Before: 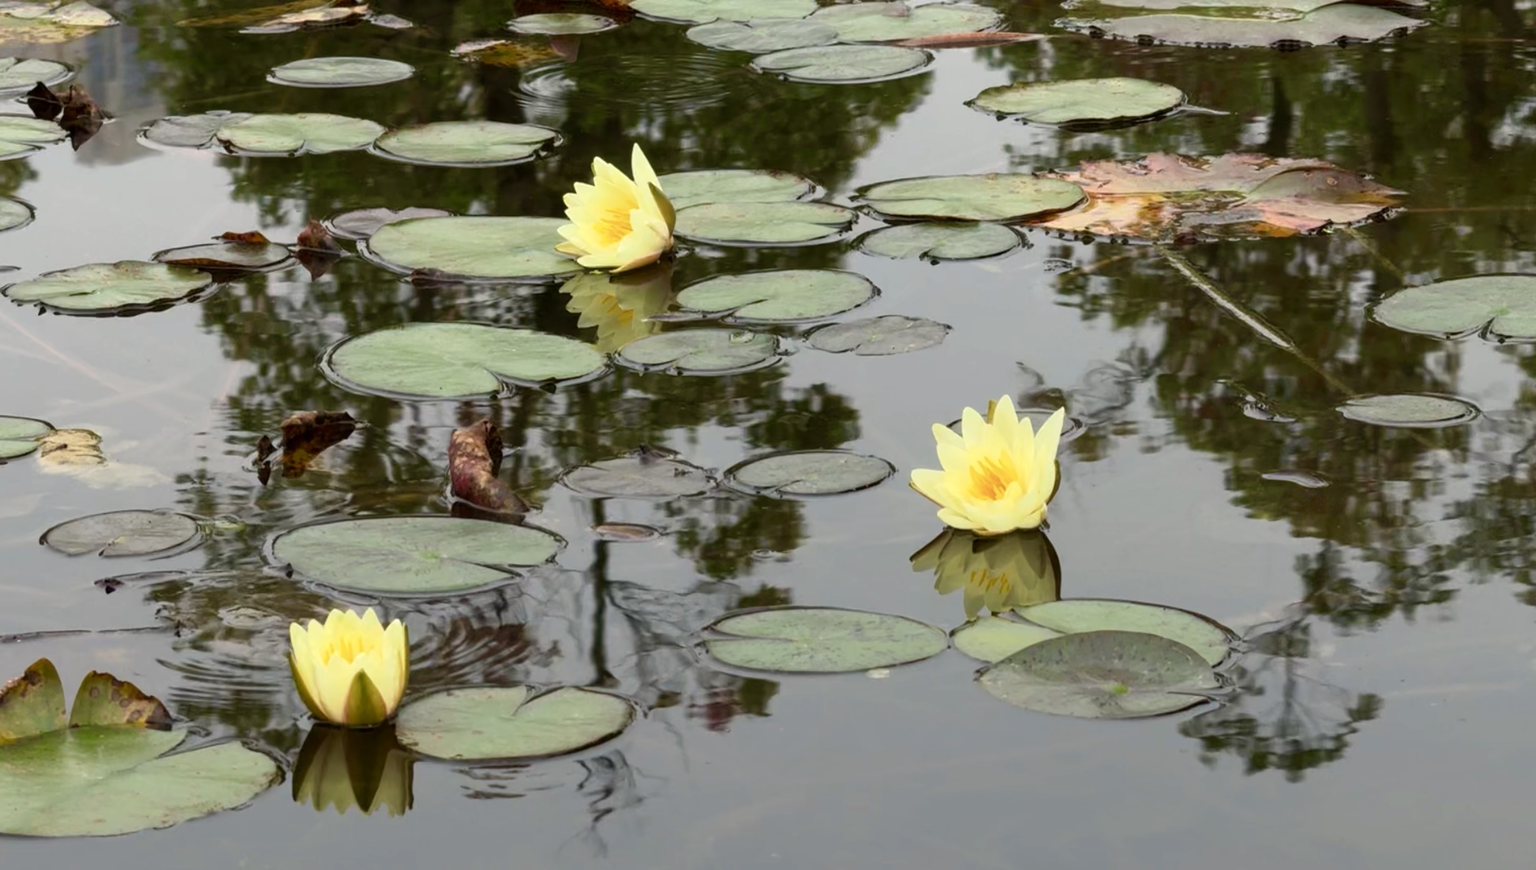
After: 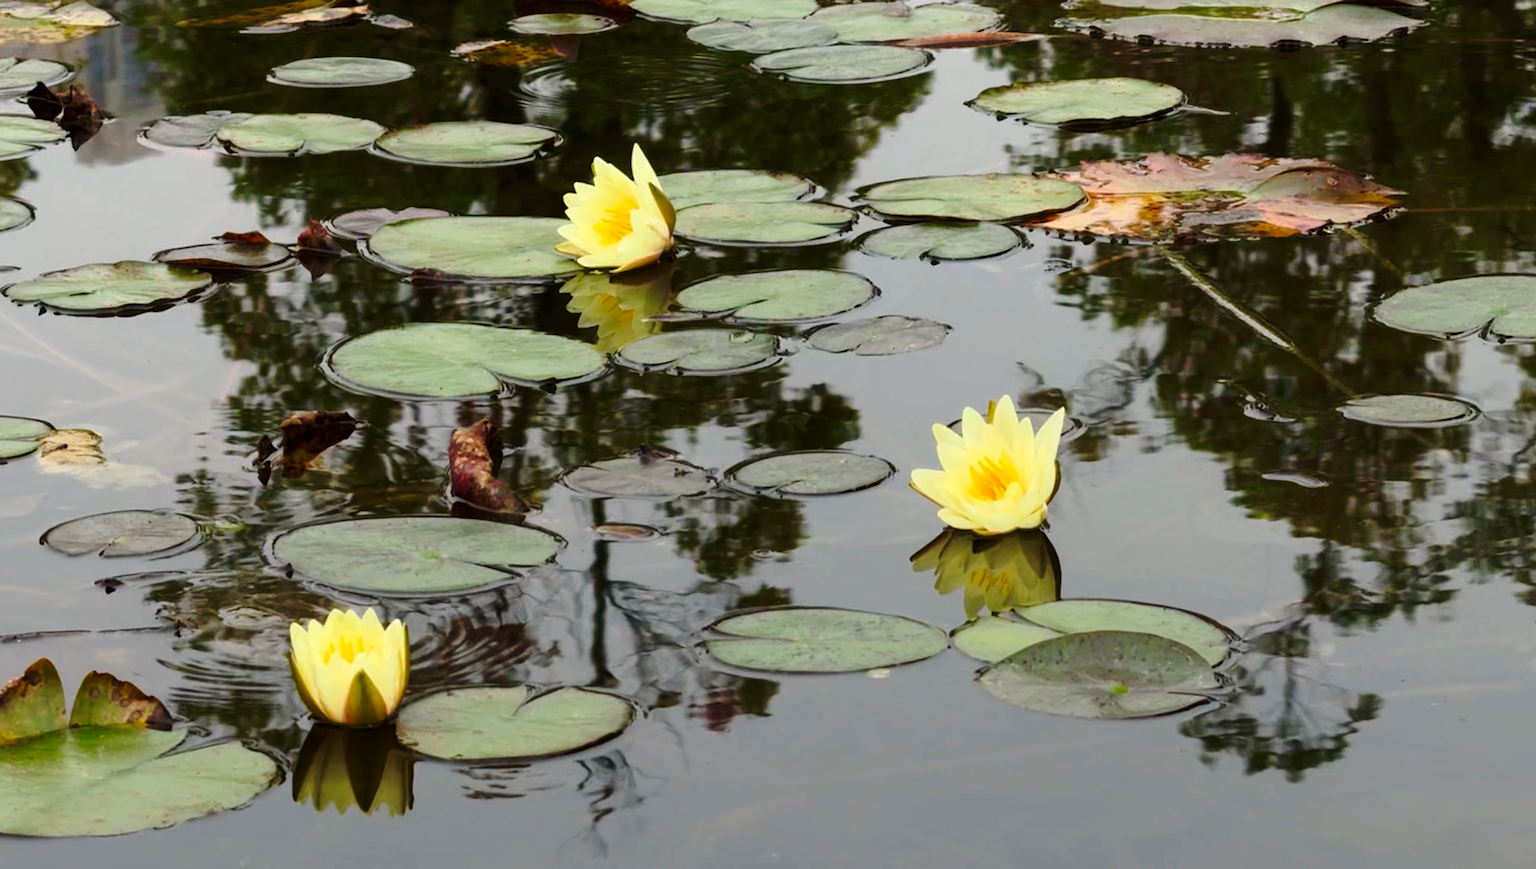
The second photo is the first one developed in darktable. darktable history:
tone equalizer: on, module defaults
base curve: curves: ch0 [(0, 0) (0.073, 0.04) (0.157, 0.139) (0.492, 0.492) (0.758, 0.758) (1, 1)], preserve colors none
